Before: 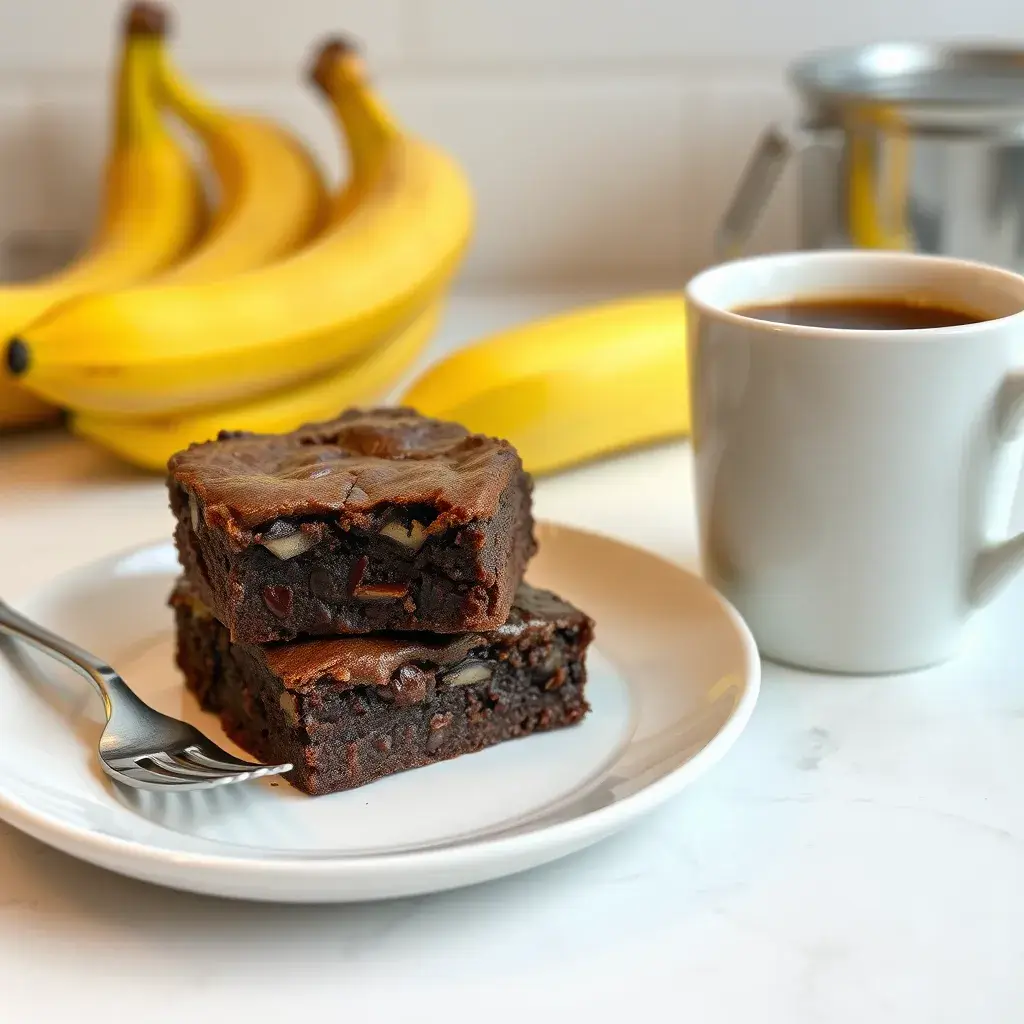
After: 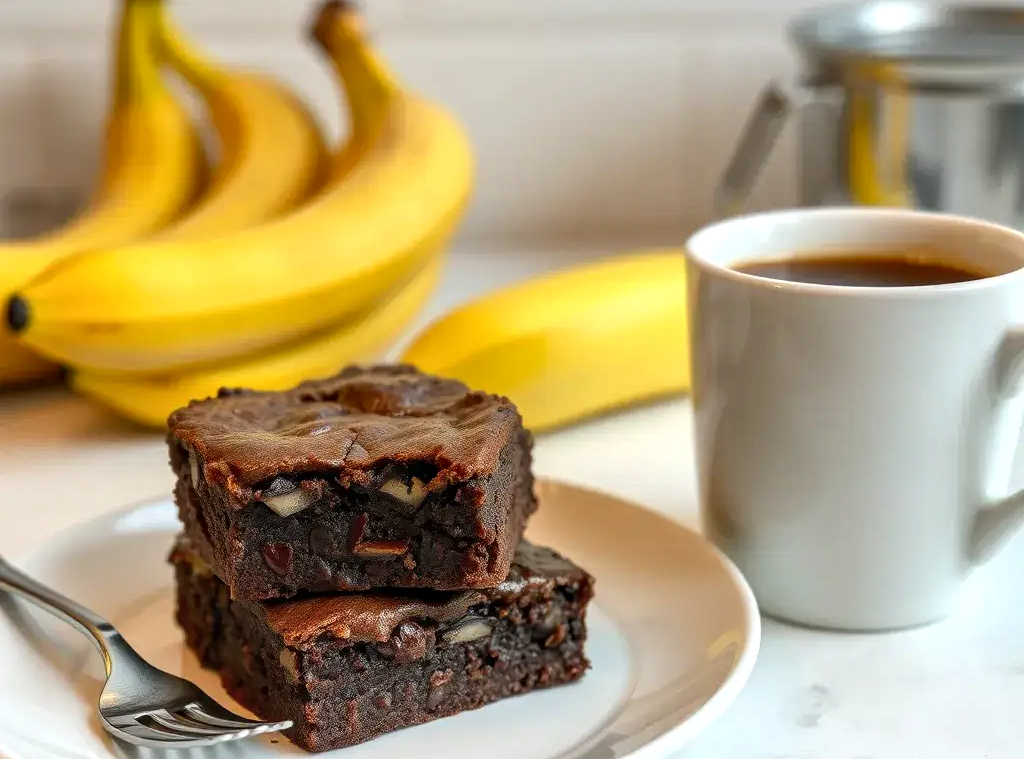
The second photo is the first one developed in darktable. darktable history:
local contrast: on, module defaults
contrast brightness saturation: contrast 0.077, saturation 0.015
crop: top 4.232%, bottom 21.602%
